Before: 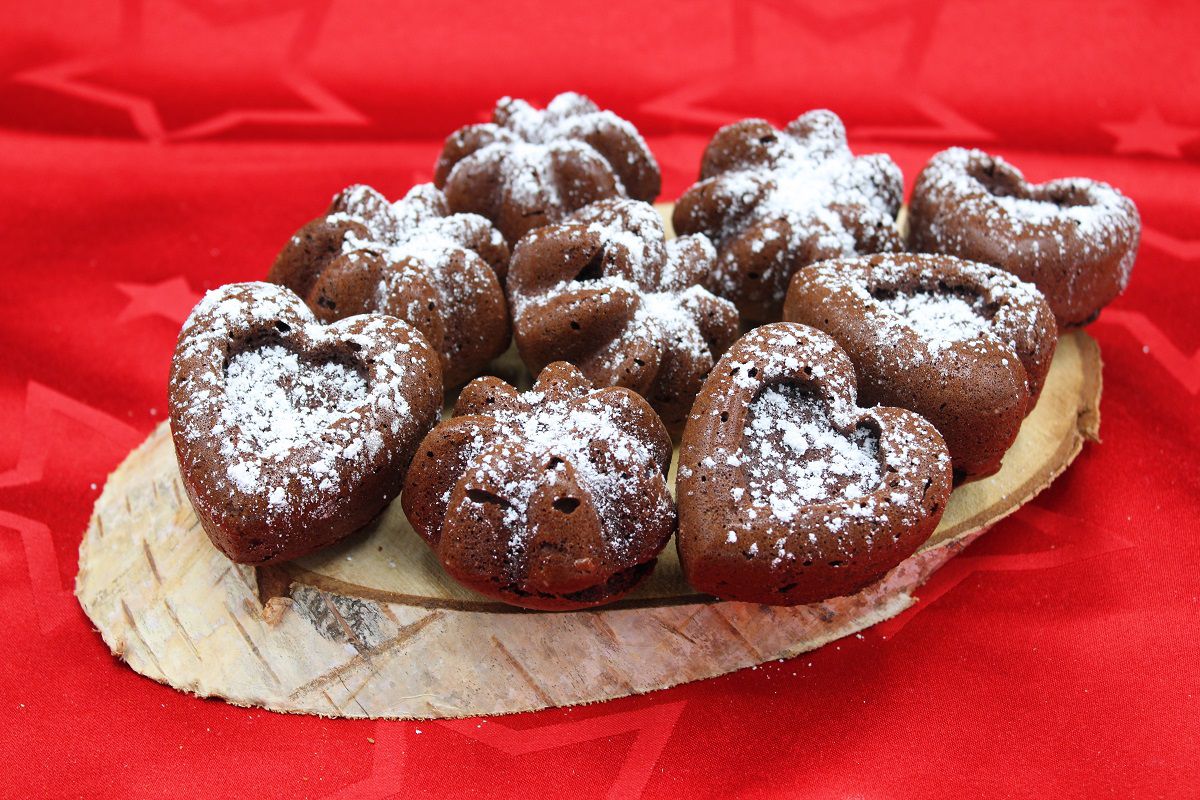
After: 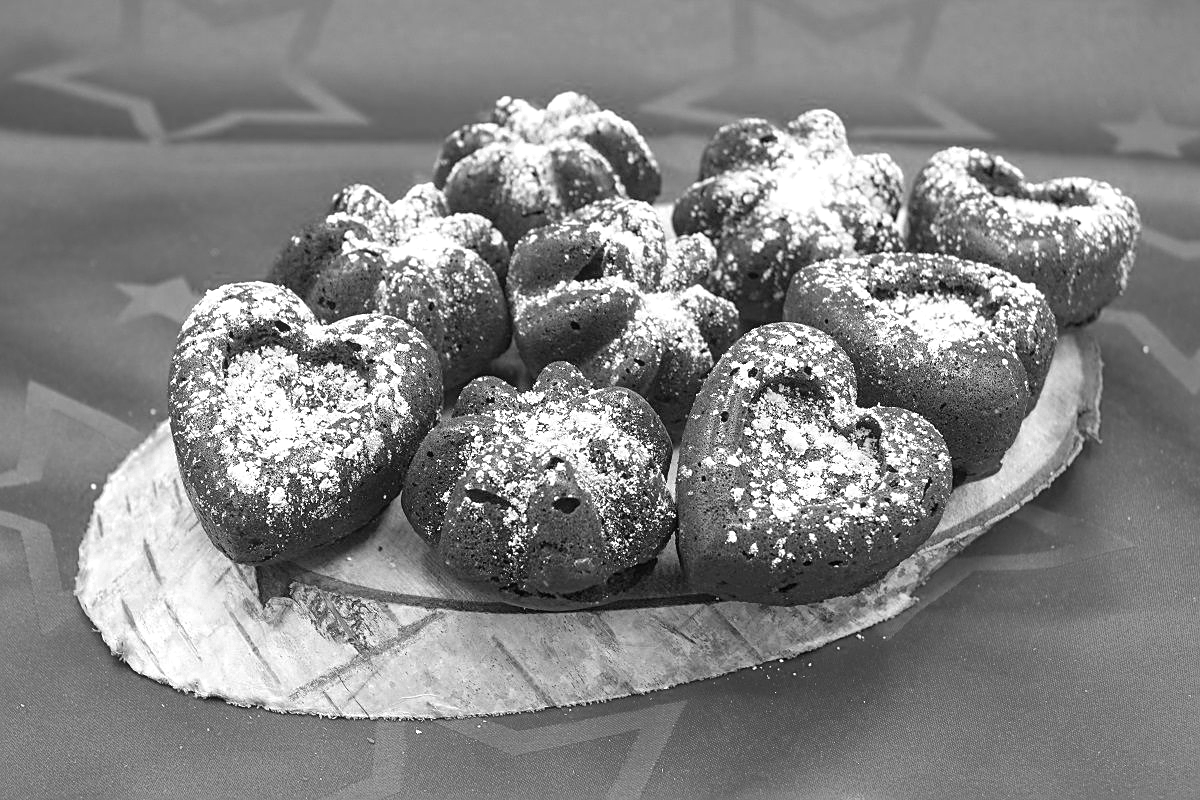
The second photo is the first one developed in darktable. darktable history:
sharpen: on, module defaults
color zones: curves: ch0 [(0.002, 0.593) (0.143, 0.417) (0.285, 0.541) (0.455, 0.289) (0.608, 0.327) (0.727, 0.283) (0.869, 0.571) (1, 0.603)]; ch1 [(0, 0) (0.143, 0) (0.286, 0) (0.429, 0) (0.571, 0) (0.714, 0) (0.857, 0)]
local contrast: detail 110%
levels: levels [0, 0.435, 0.917]
